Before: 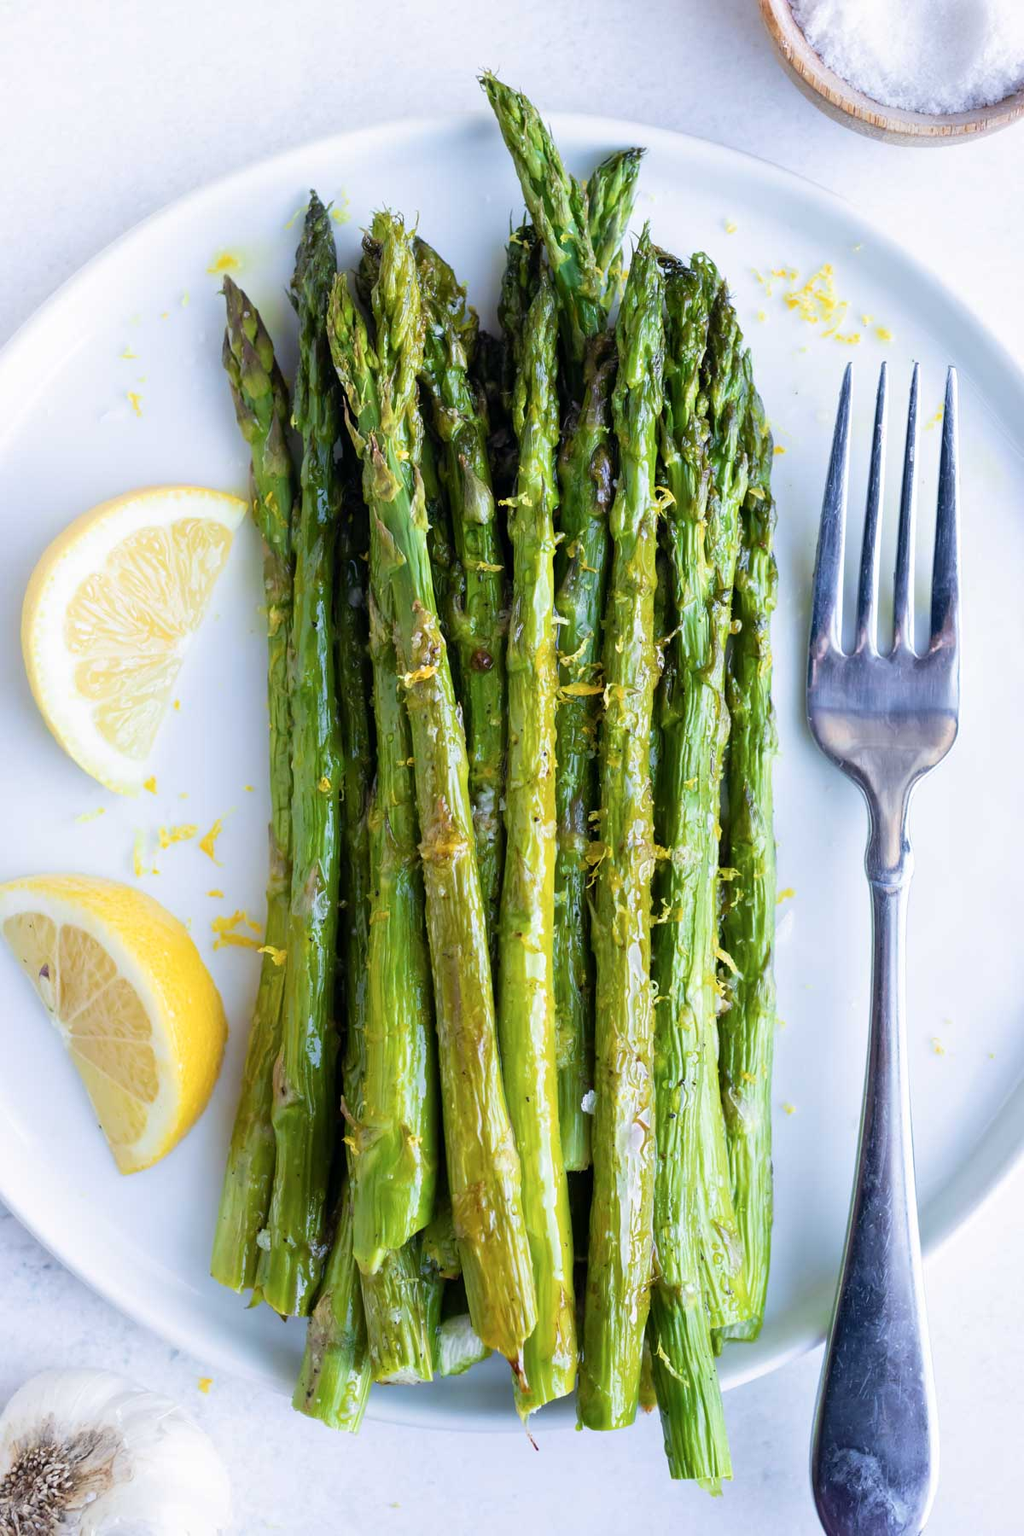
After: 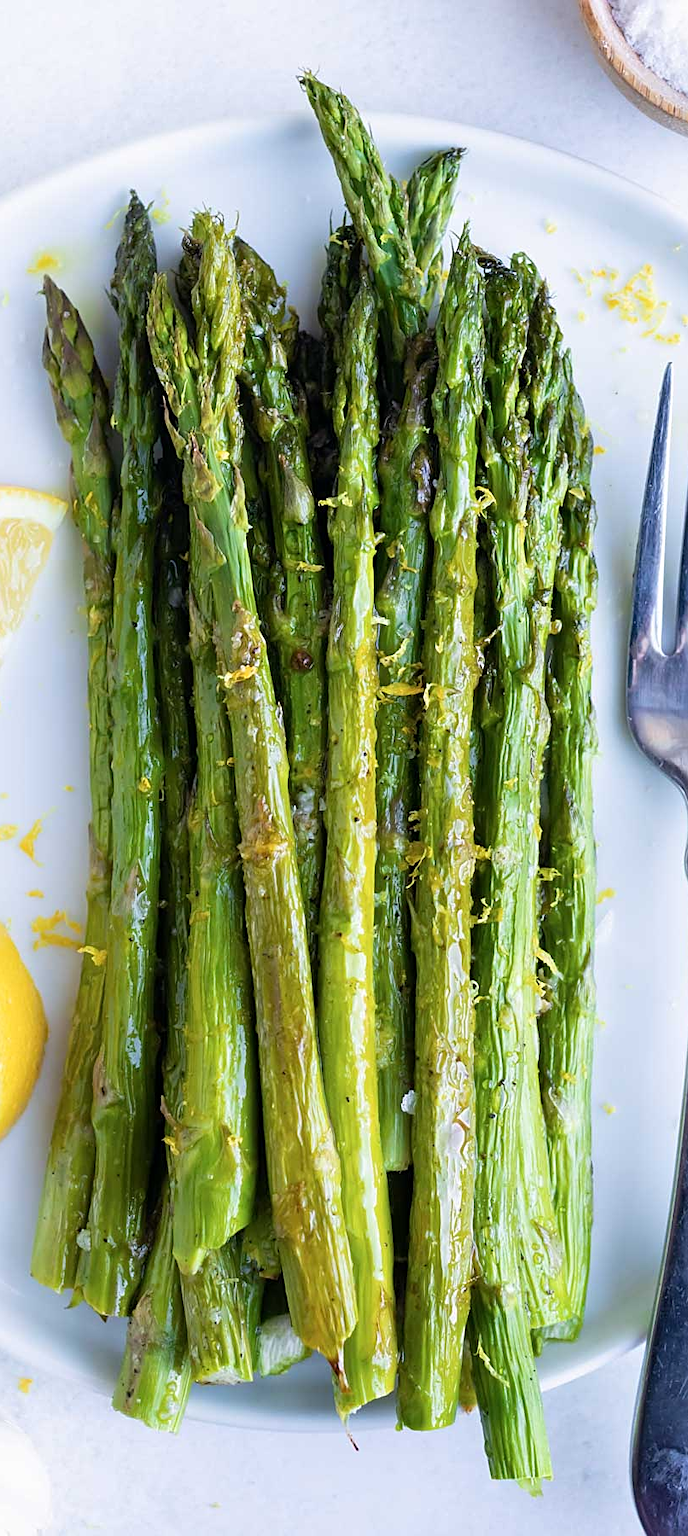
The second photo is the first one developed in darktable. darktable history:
sharpen: on, module defaults
crop and rotate: left 17.585%, right 15.117%
